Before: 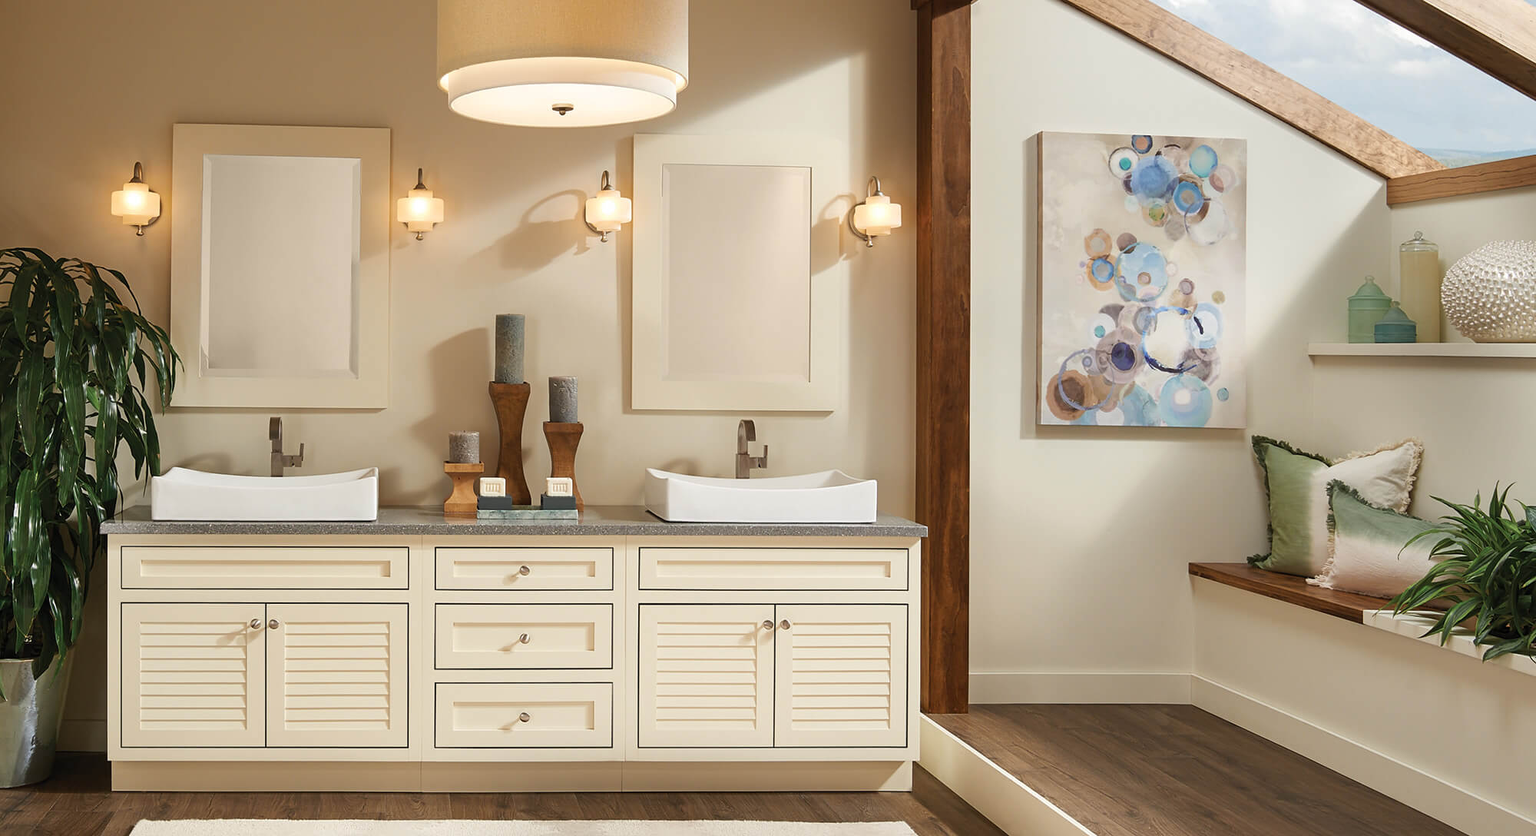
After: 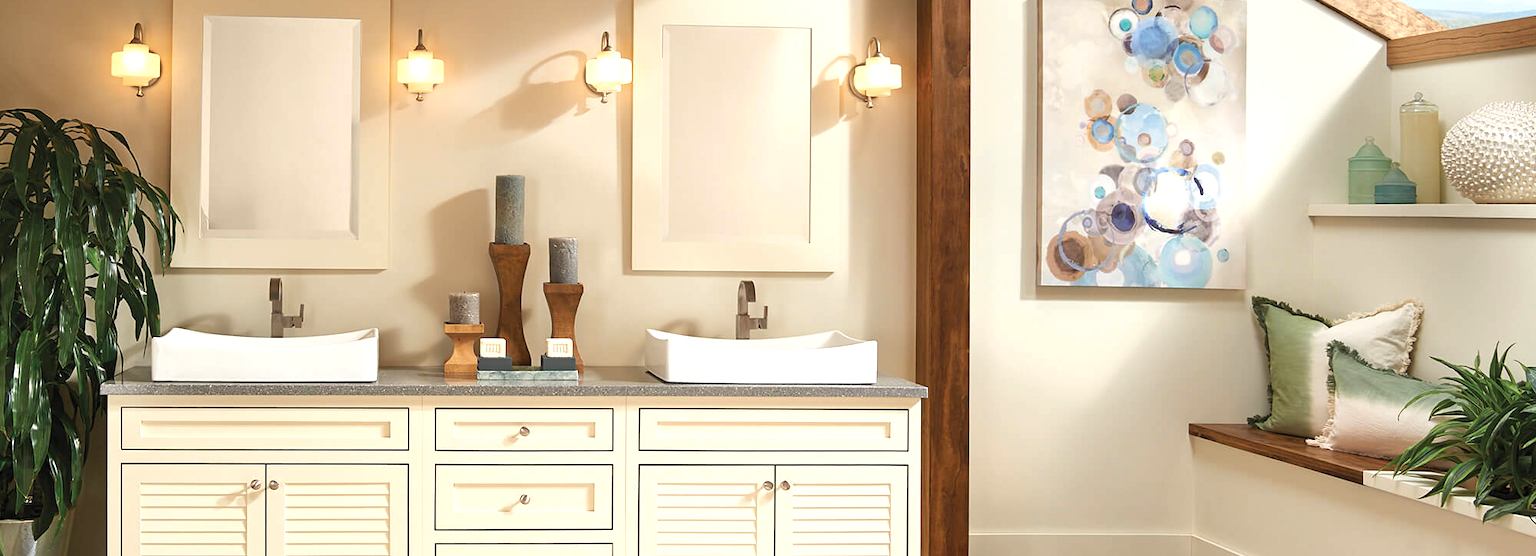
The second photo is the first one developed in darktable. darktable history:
exposure: exposure 0.559 EV, compensate highlight preservation false
crop: top 16.727%, bottom 16.727%
